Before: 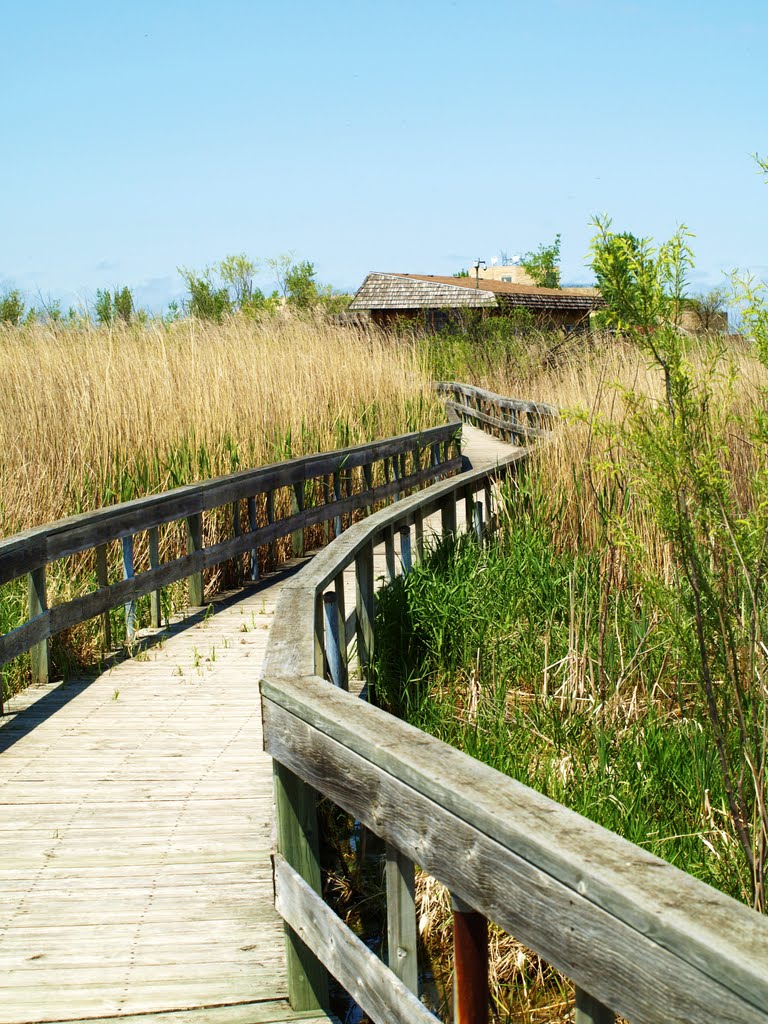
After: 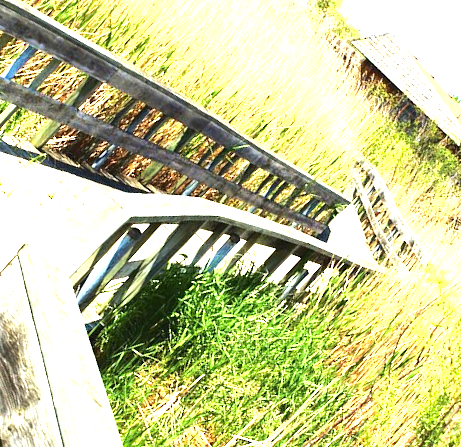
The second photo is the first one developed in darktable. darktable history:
exposure: black level correction 0, exposure 1.901 EV, compensate highlight preservation false
tone curve: preserve colors none
shadows and highlights: shadows 62.27, white point adjustment 0.487, highlights -34.44, compress 83.72%, highlights color adjustment 79%
crop and rotate: angle -44.82°, top 16.141%, right 0.914%, bottom 11.712%
tone equalizer: -8 EV -0.394 EV, -7 EV -0.379 EV, -6 EV -0.295 EV, -5 EV -0.197 EV, -3 EV 0.226 EV, -2 EV 0.332 EV, -1 EV 0.363 EV, +0 EV 0.396 EV, edges refinement/feathering 500, mask exposure compensation -1.57 EV, preserve details no
